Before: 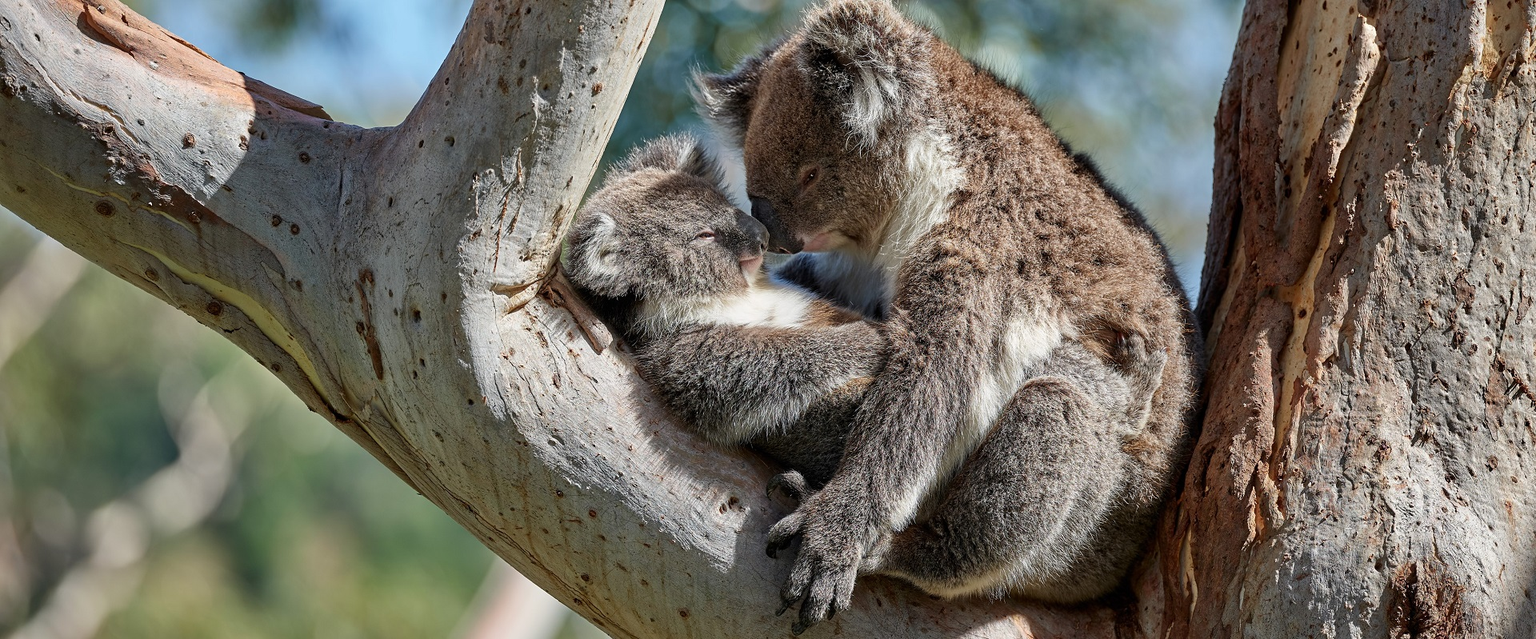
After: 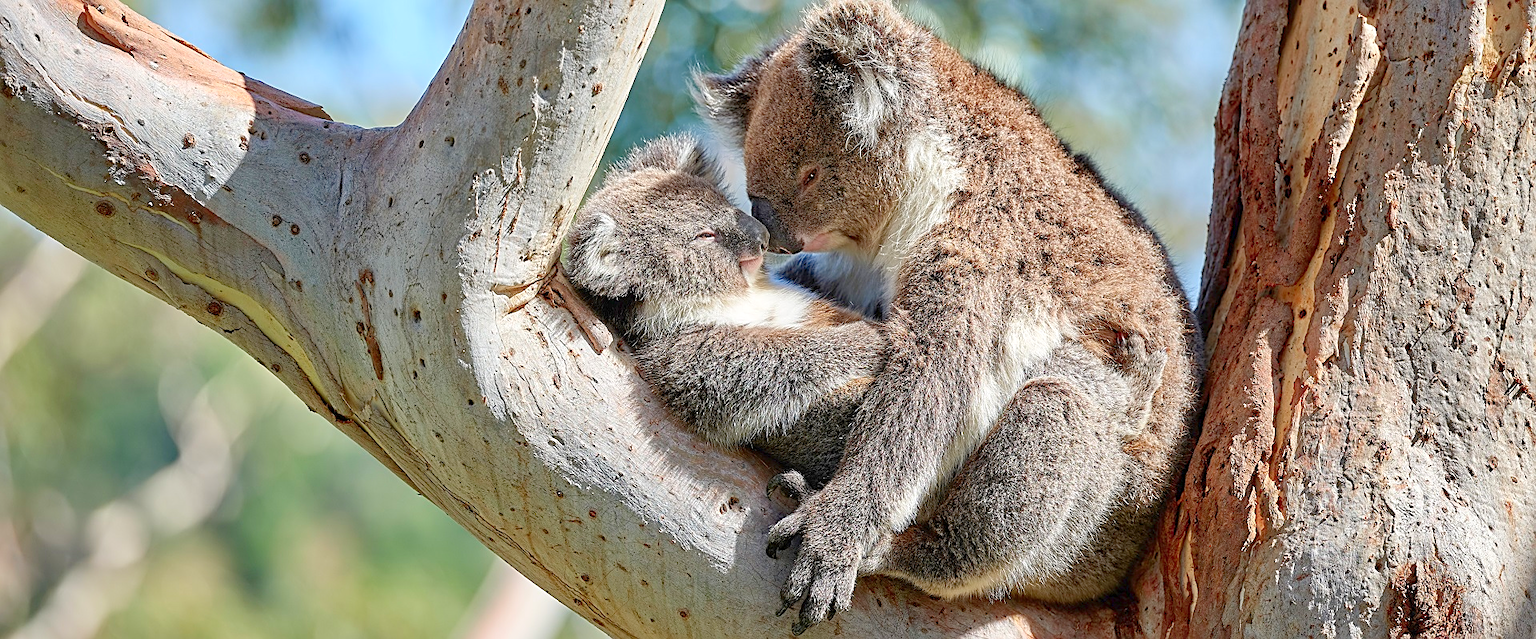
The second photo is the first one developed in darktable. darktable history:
levels: levels [0, 0.397, 0.955]
sharpen: on, module defaults
